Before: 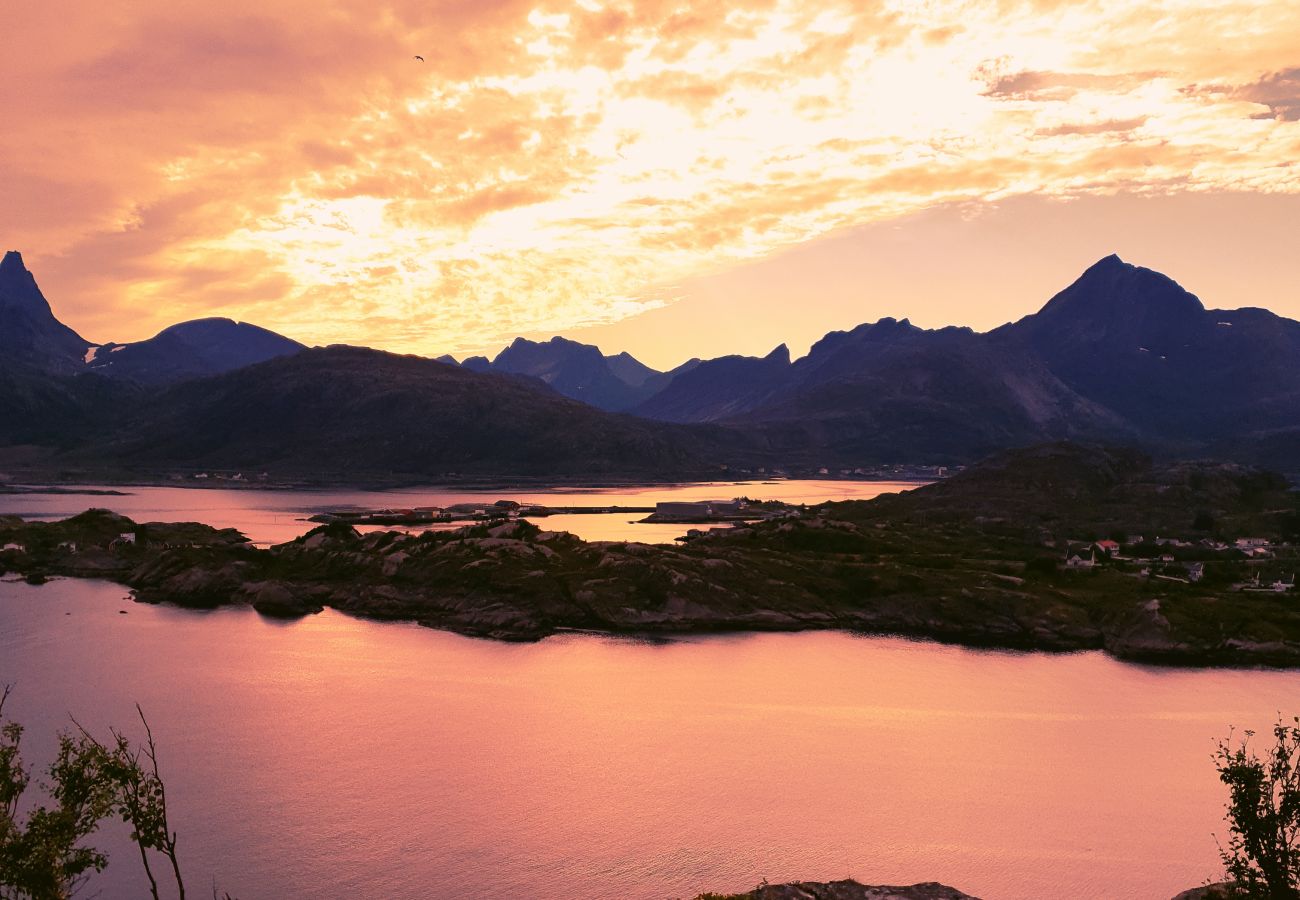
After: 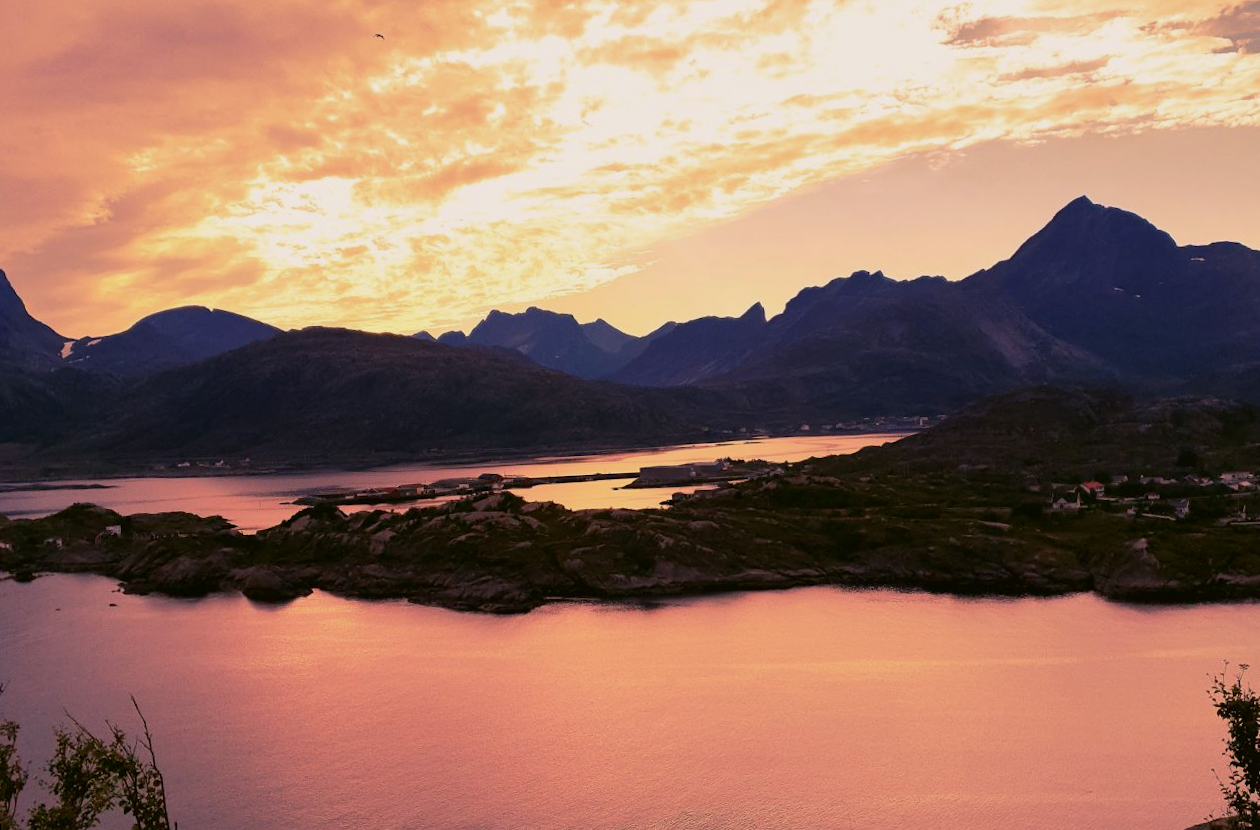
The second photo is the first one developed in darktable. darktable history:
rotate and perspective: rotation -3°, crop left 0.031, crop right 0.968, crop top 0.07, crop bottom 0.93
exposure: black level correction 0.001, exposure -0.2 EV, compensate highlight preservation false
